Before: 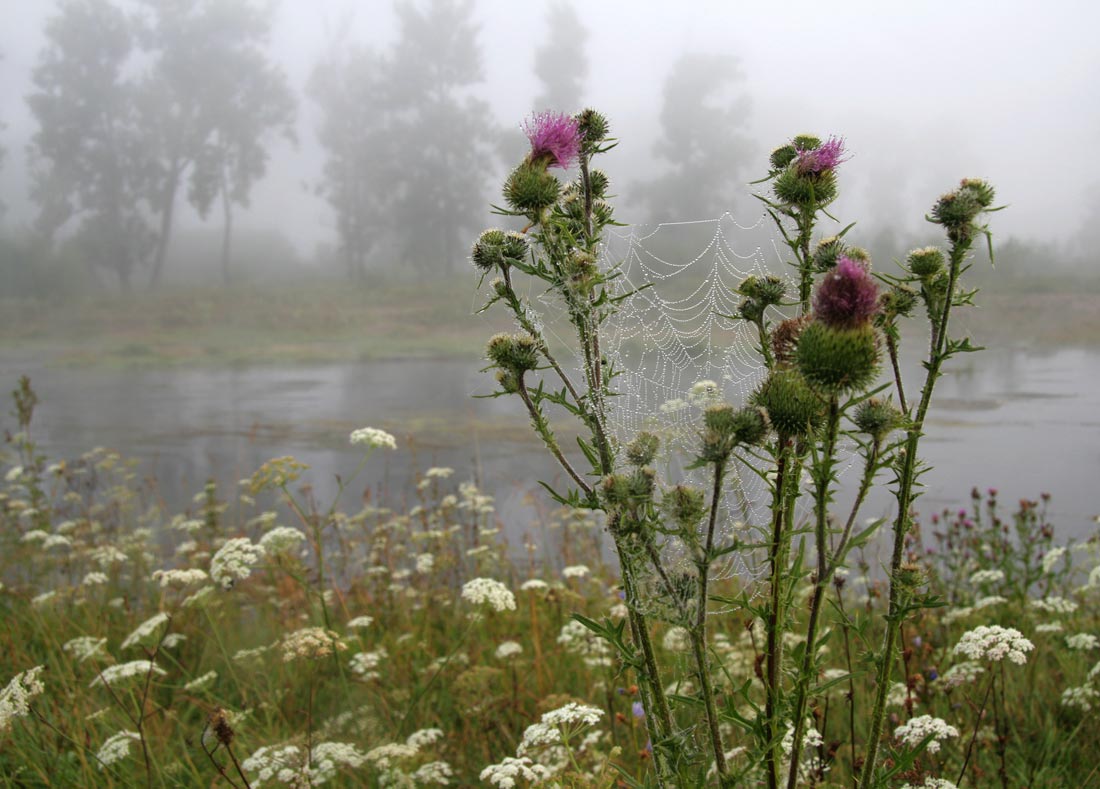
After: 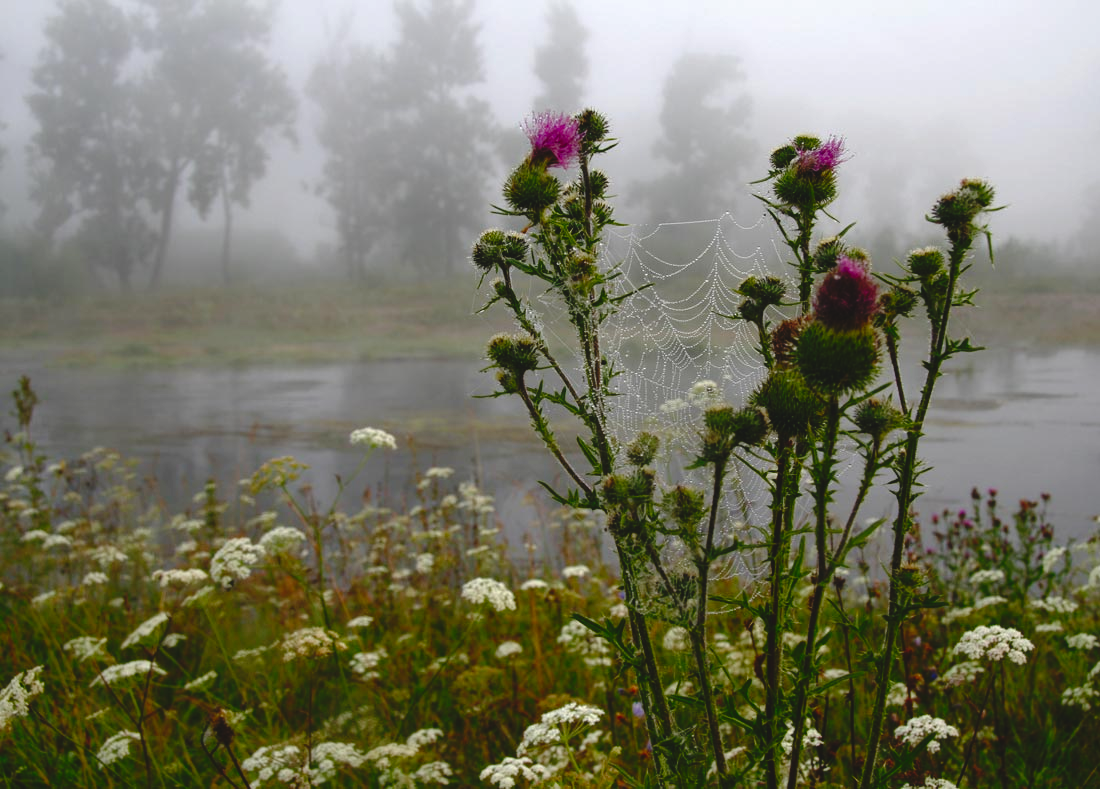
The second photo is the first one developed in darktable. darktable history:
base curve: curves: ch0 [(0, 0.024) (0.055, 0.065) (0.121, 0.166) (0.236, 0.319) (0.693, 0.726) (1, 1)], preserve colors none
contrast brightness saturation: brightness -0.254, saturation 0.199
